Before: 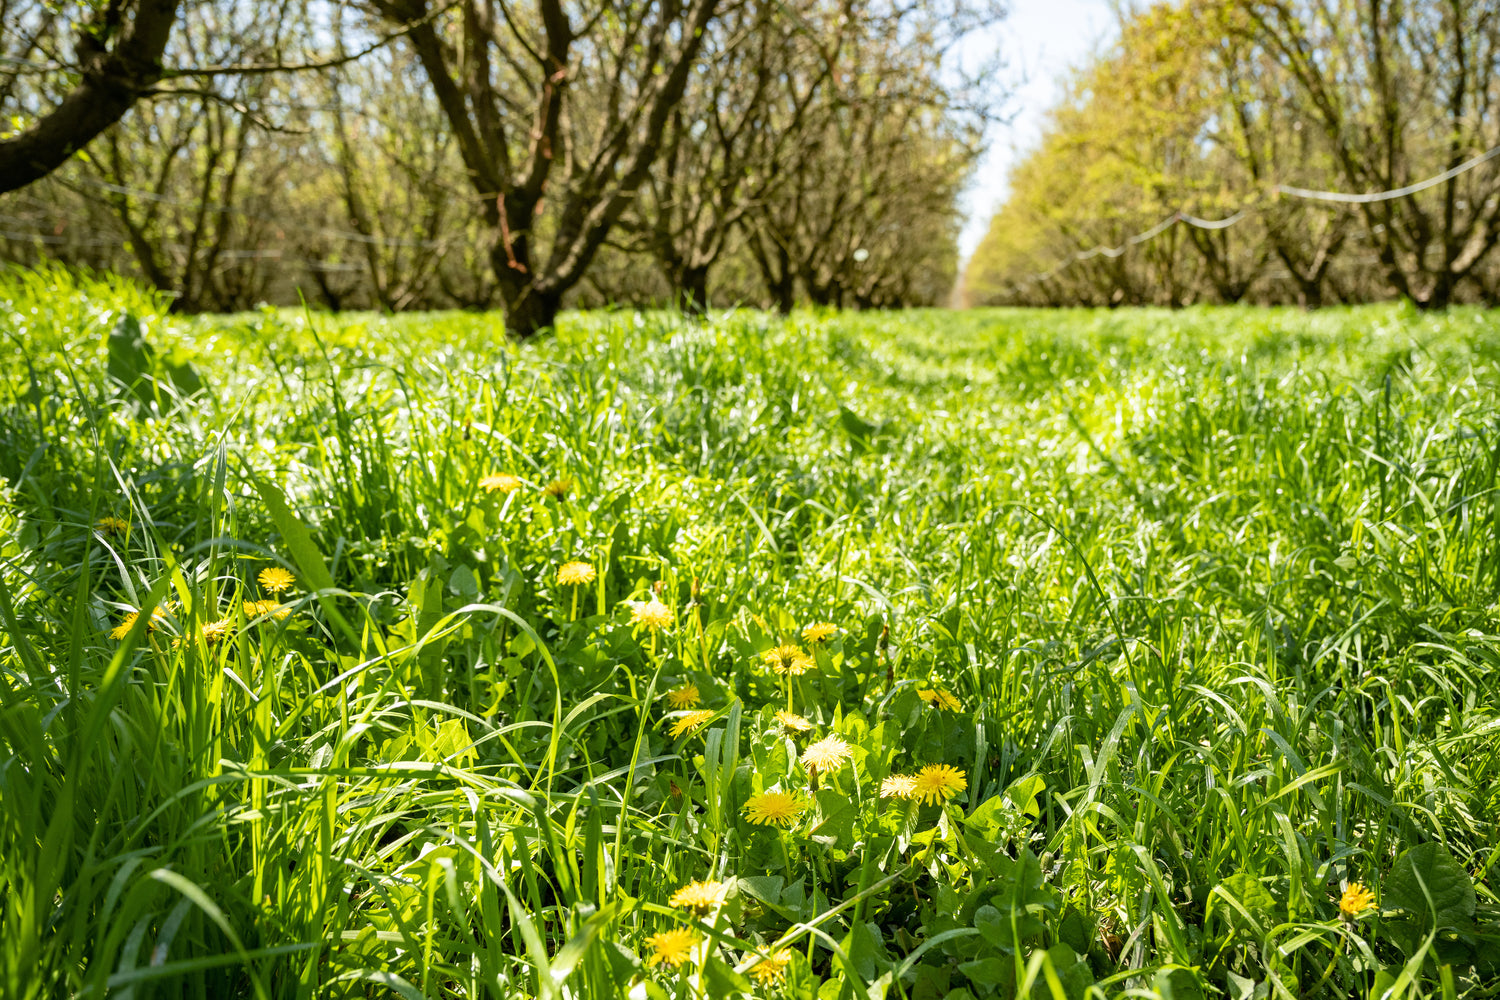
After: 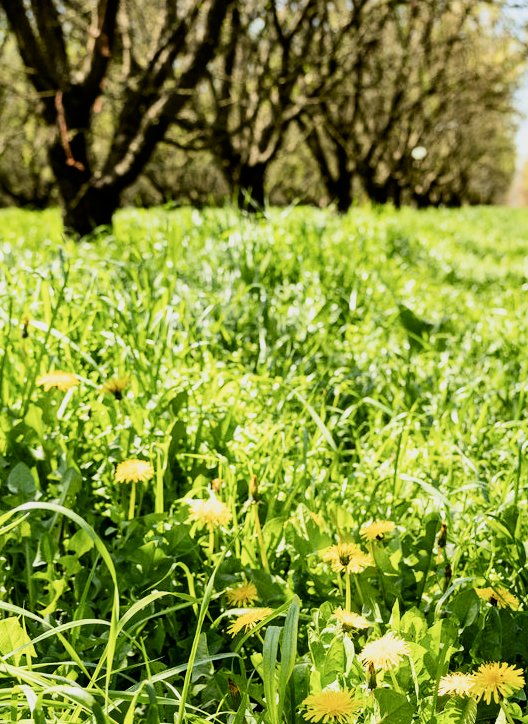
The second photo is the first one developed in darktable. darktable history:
contrast brightness saturation: contrast 0.22
crop and rotate: left 29.476%, top 10.214%, right 35.32%, bottom 17.333%
filmic rgb: black relative exposure -7.75 EV, white relative exposure 4.4 EV, threshold 3 EV, hardness 3.76, latitude 50%, contrast 1.1, color science v5 (2021), contrast in shadows safe, contrast in highlights safe, enable highlight reconstruction true
